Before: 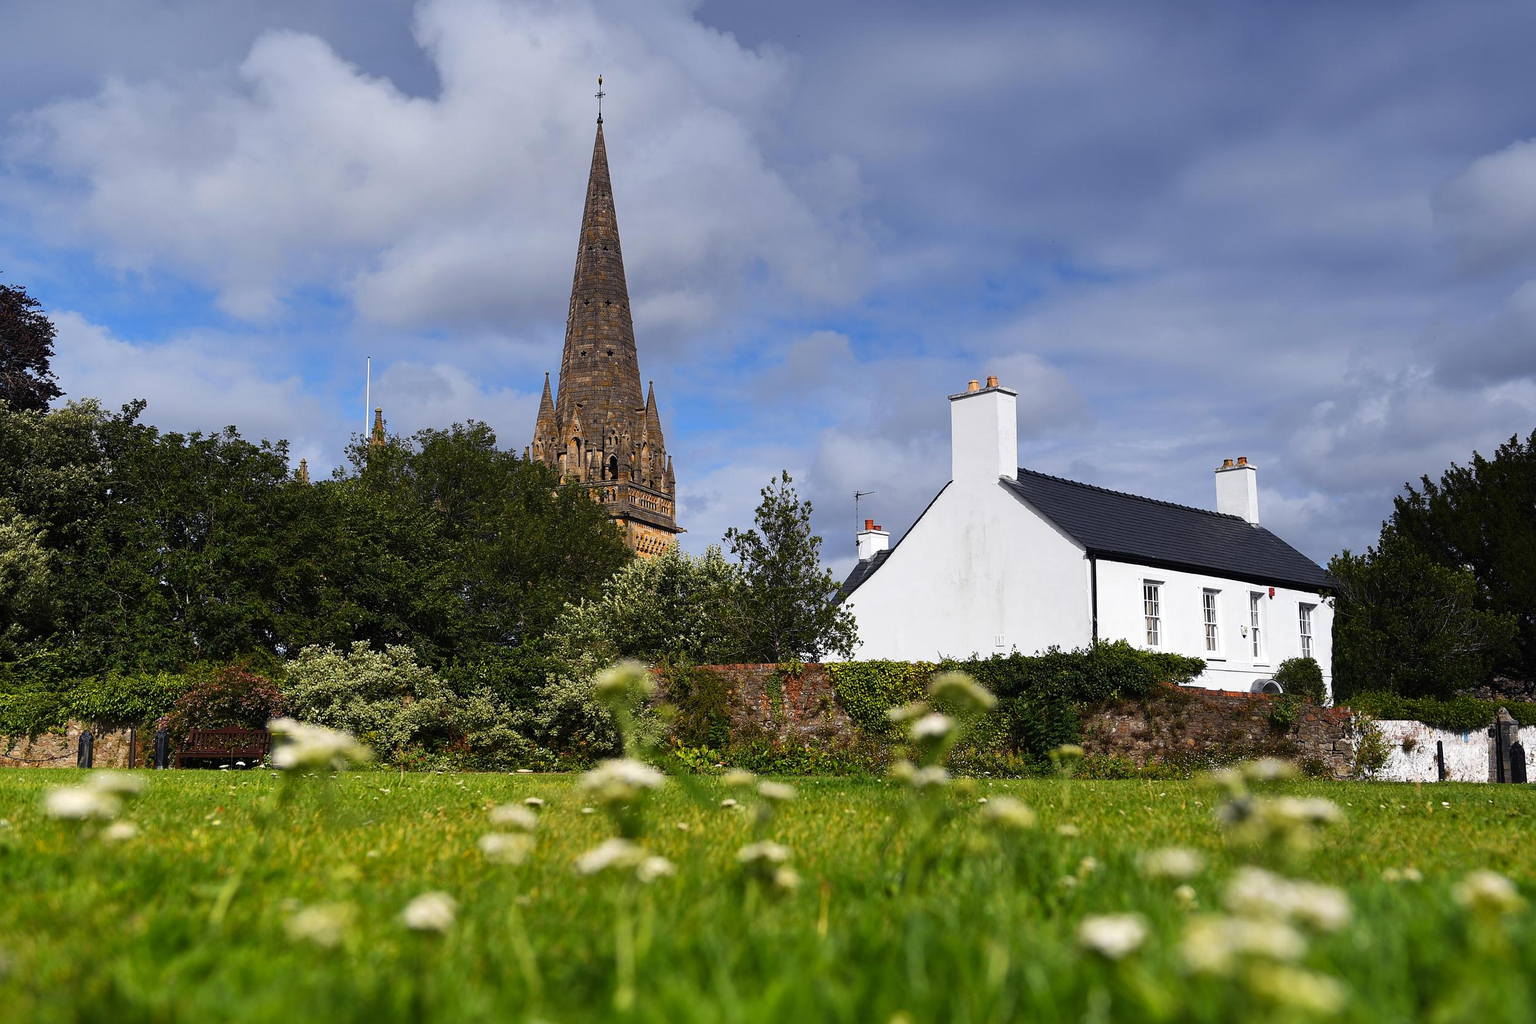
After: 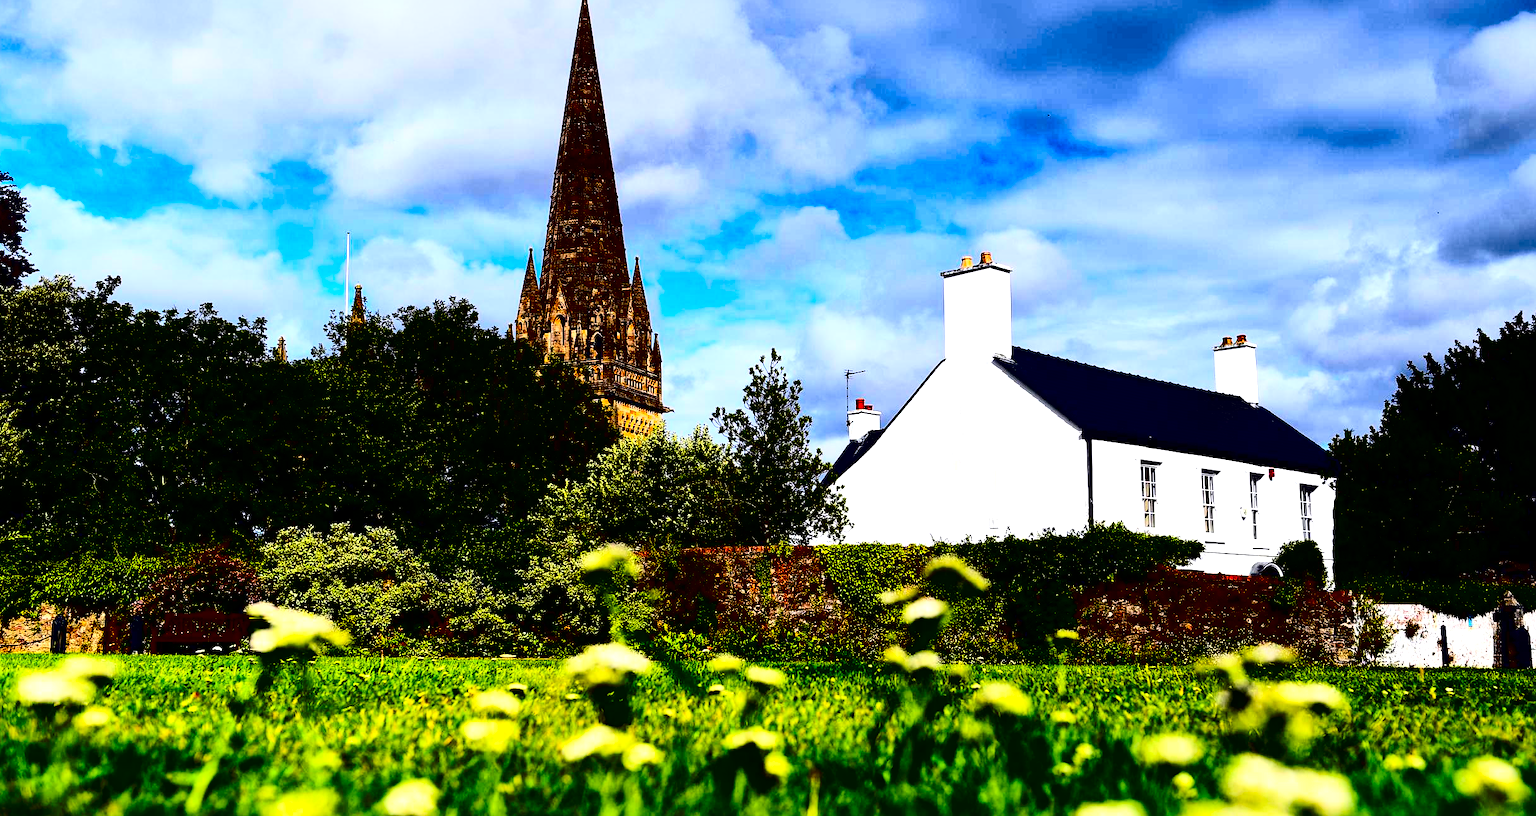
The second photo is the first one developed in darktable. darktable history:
contrast brightness saturation: contrast 0.754, brightness -0.998, saturation 0.997
exposure: black level correction 0, exposure 0.596 EV, compensate highlight preservation false
crop and rotate: left 1.868%, top 12.764%, right 0.302%, bottom 9.2%
local contrast: mode bilateral grid, contrast 25, coarseness 59, detail 152%, midtone range 0.2
